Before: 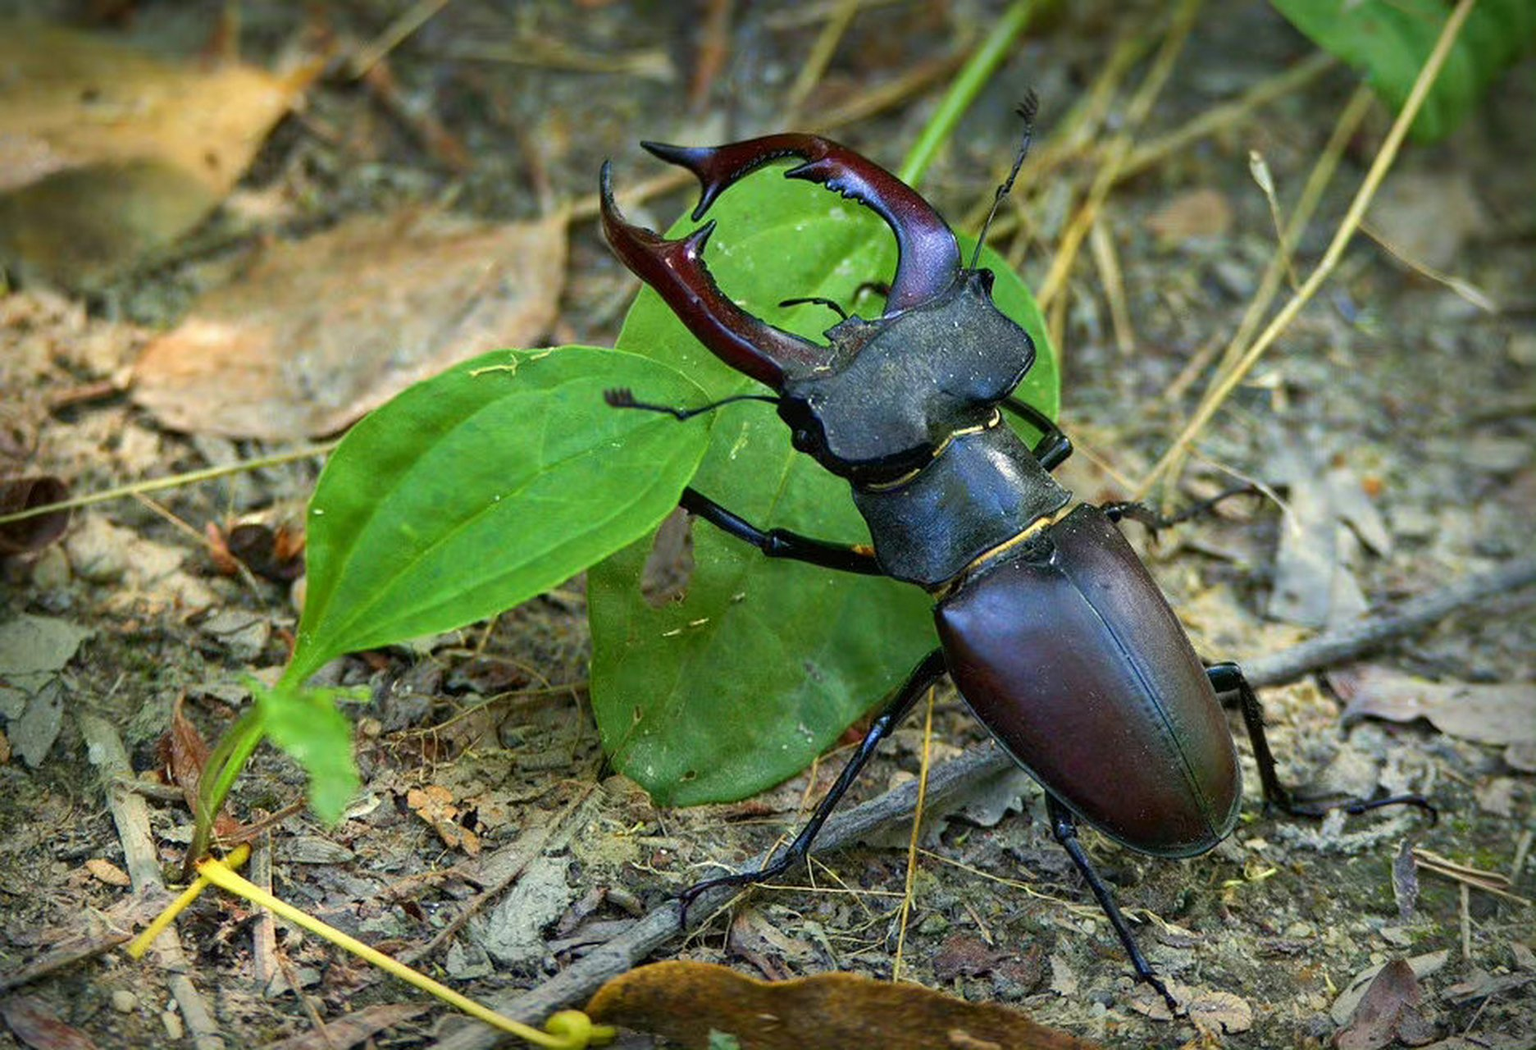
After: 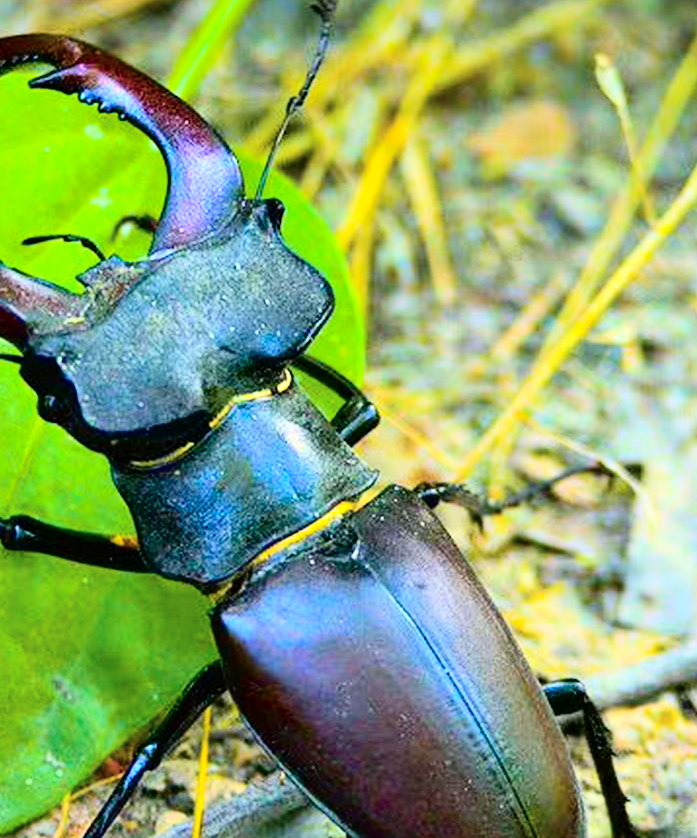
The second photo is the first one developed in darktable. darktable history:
color balance rgb: shadows lift › chroma 2.017%, shadows lift › hue 186.1°, linear chroma grading › global chroma 14.66%, perceptual saturation grading › global saturation 29.986%, global vibrance 50.243%
tone curve: curves: ch0 [(0, 0) (0.084, 0.074) (0.2, 0.297) (0.363, 0.591) (0.495, 0.765) (0.68, 0.901) (0.851, 0.967) (1, 1)], color space Lab, independent channels, preserve colors none
crop and rotate: left 49.565%, top 10.107%, right 13.175%, bottom 24.355%
